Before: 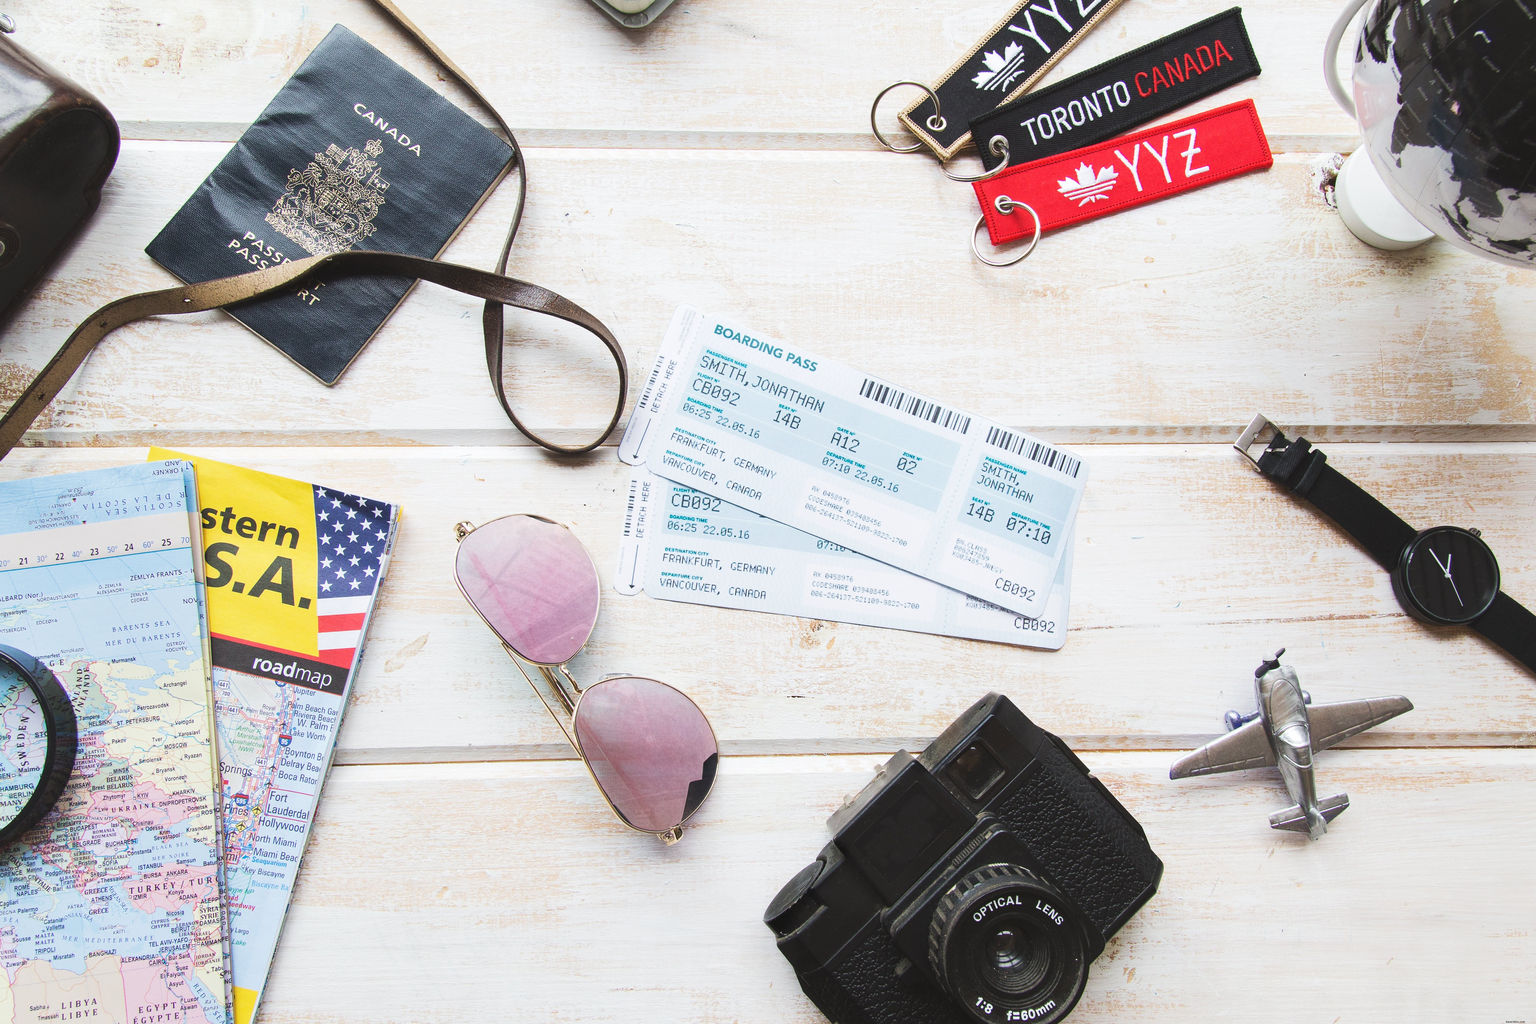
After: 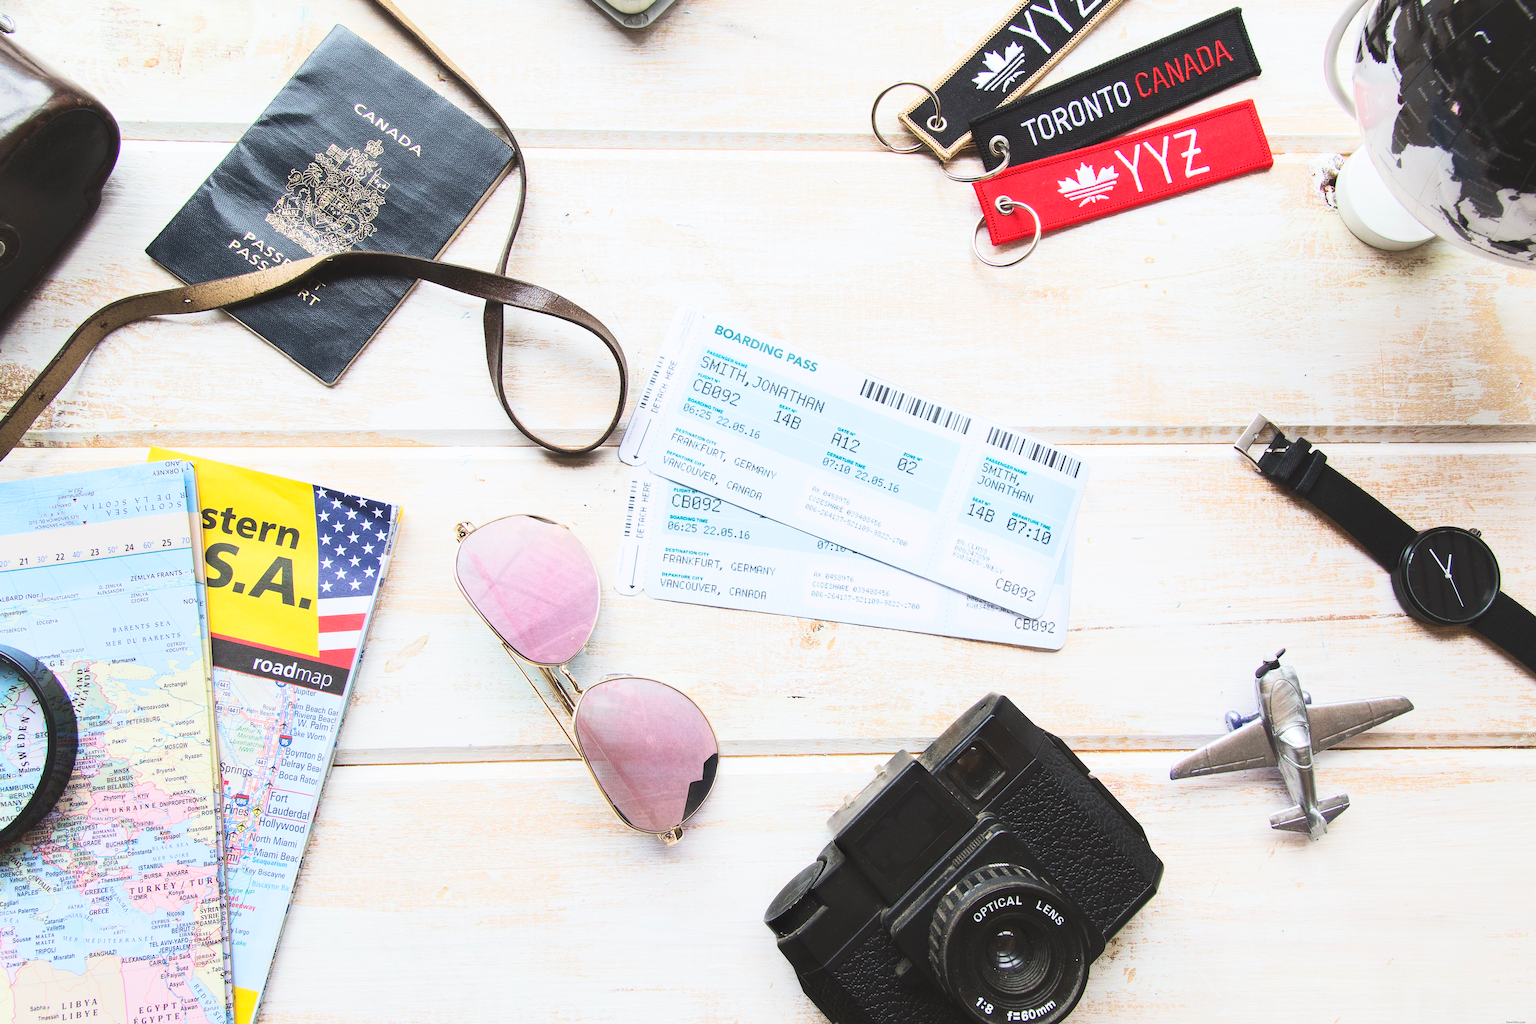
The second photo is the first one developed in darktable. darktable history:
contrast brightness saturation: contrast 0.205, brightness 0.152, saturation 0.138
